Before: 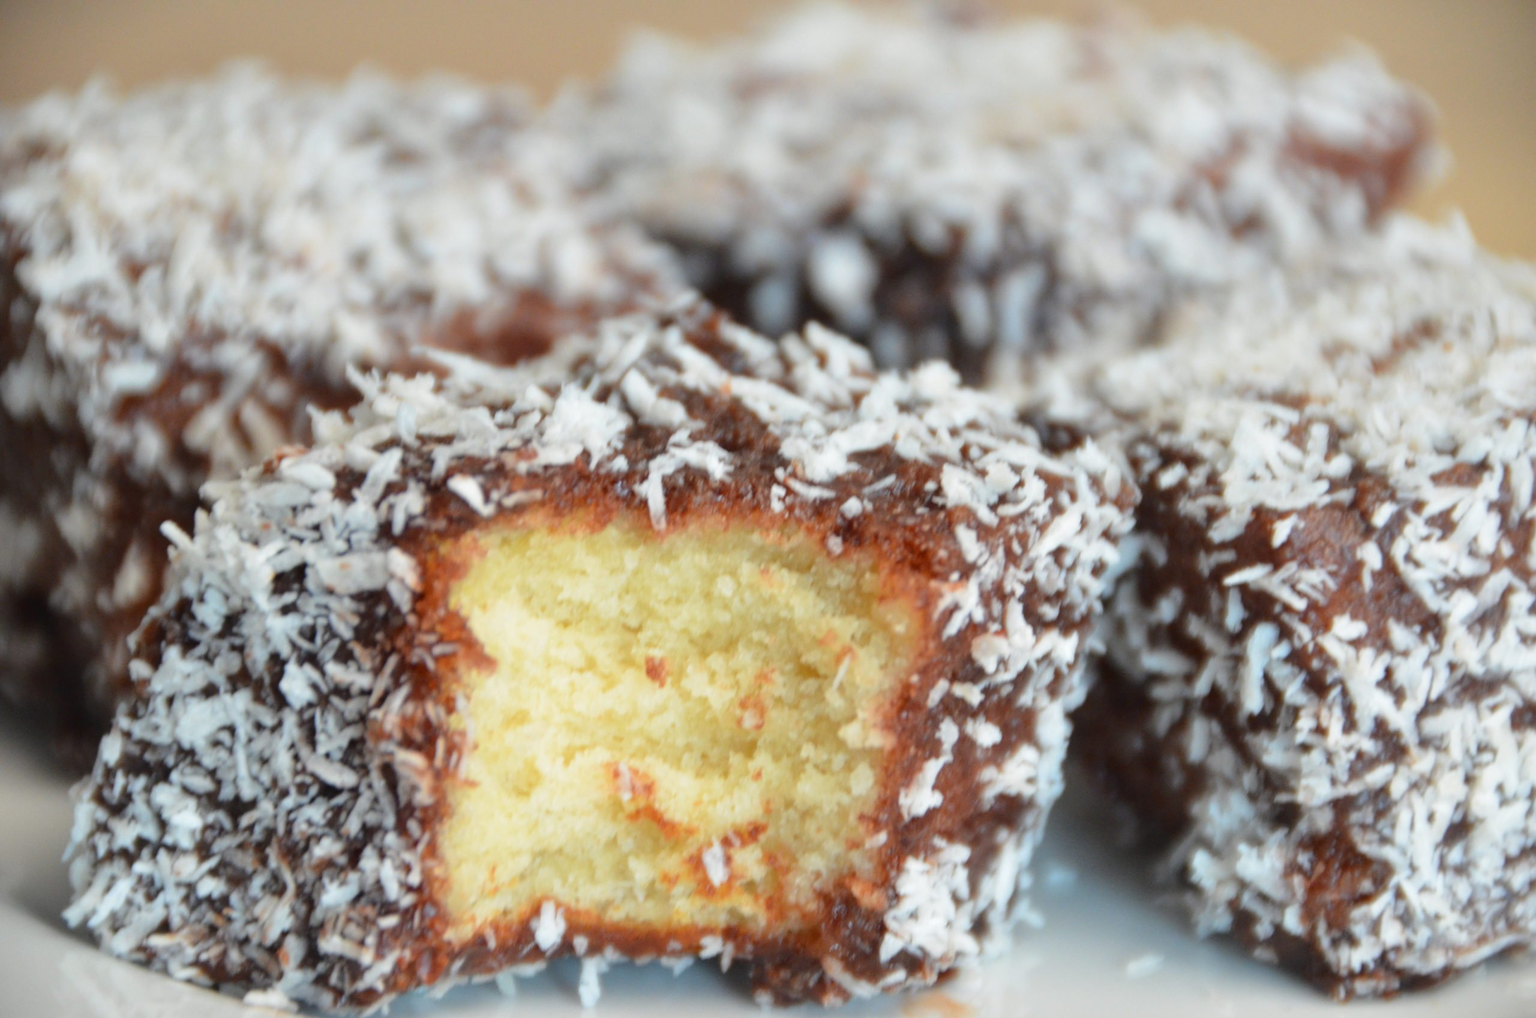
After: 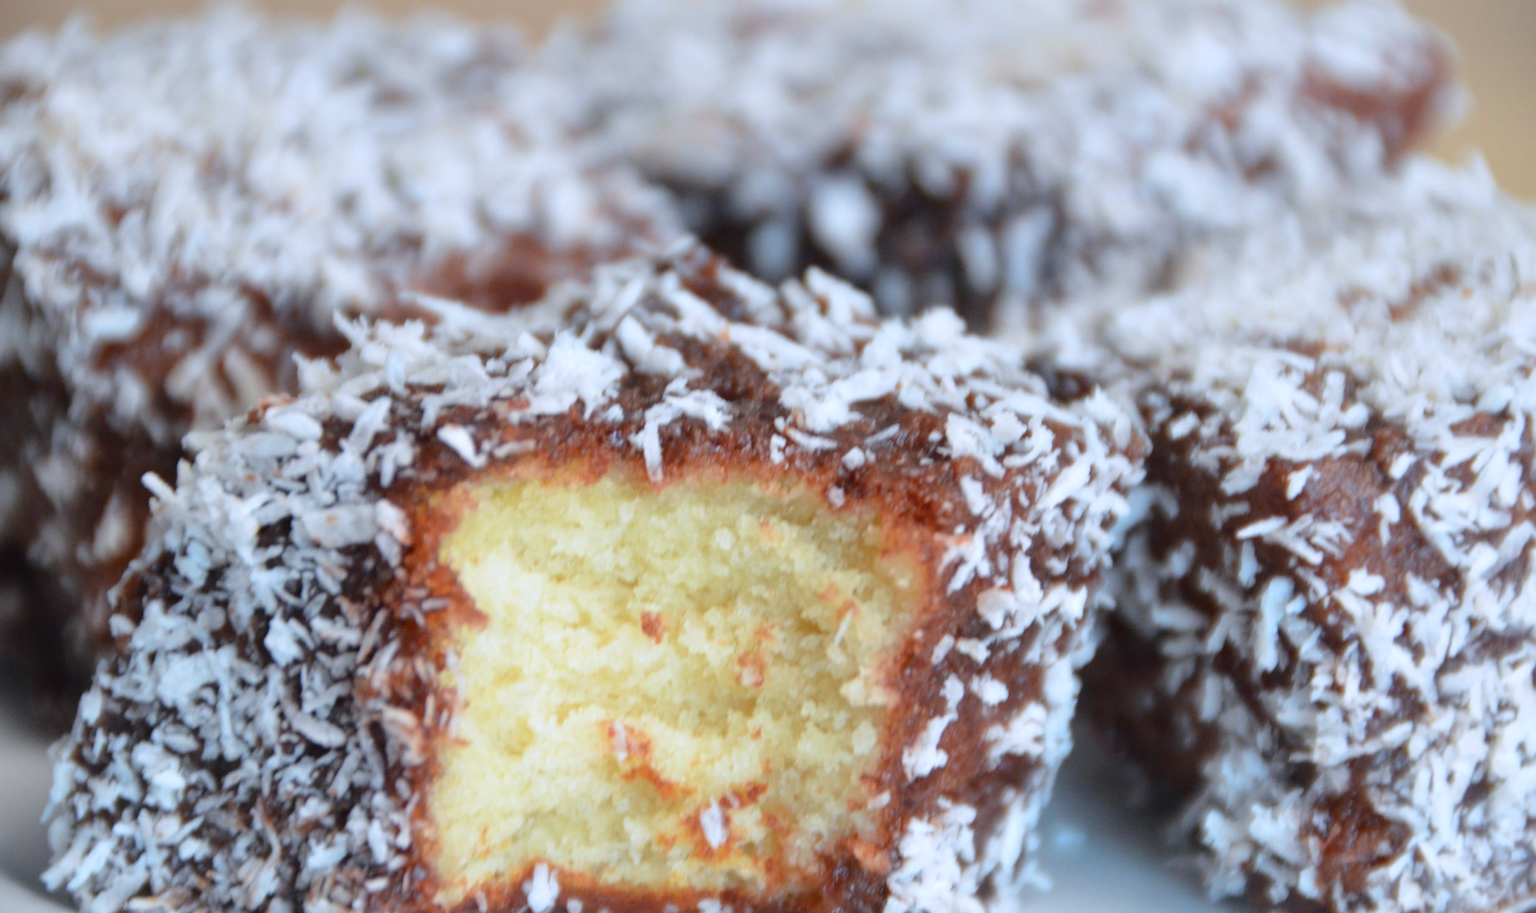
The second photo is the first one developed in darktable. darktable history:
color calibration: illuminant as shot in camera, x 0.366, y 0.378, temperature 4425.7 K, saturation algorithm version 1 (2020)
crop: left 1.507%, top 6.147%, right 1.379%, bottom 6.637%
